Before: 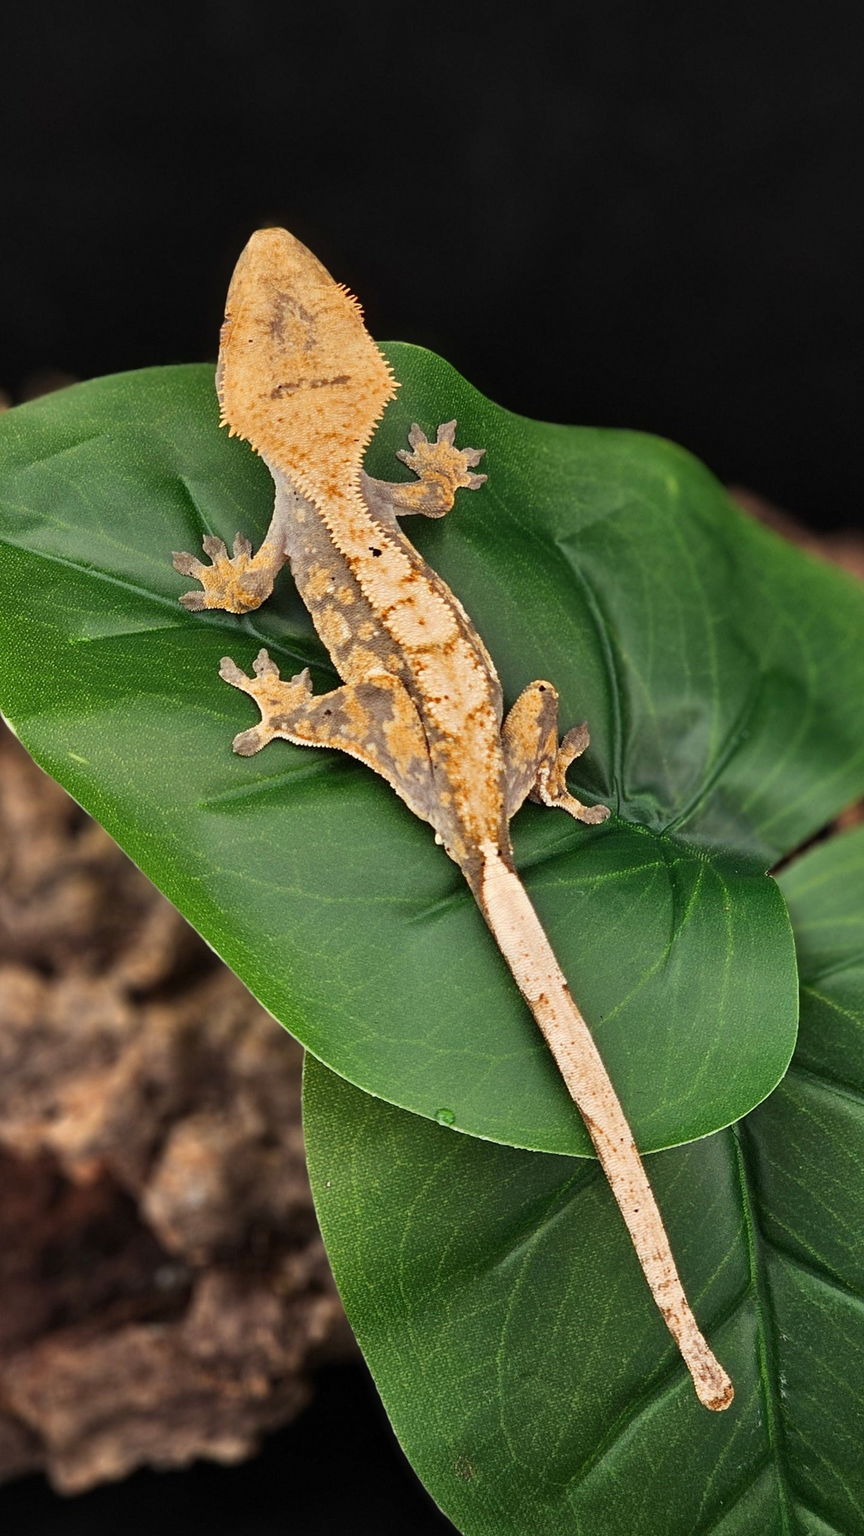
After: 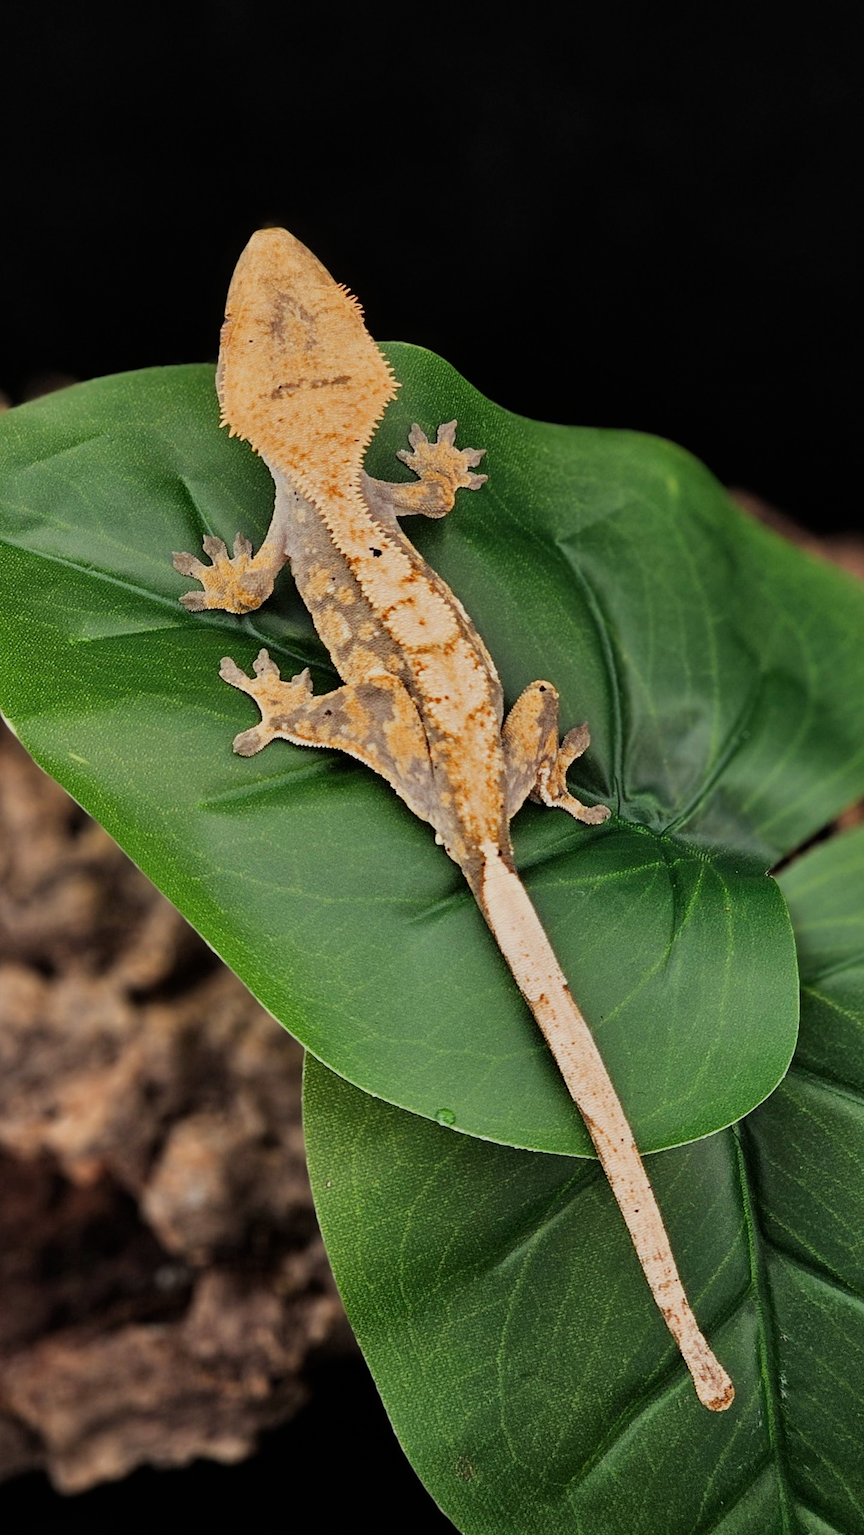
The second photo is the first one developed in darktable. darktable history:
filmic rgb: hardness 4.17
